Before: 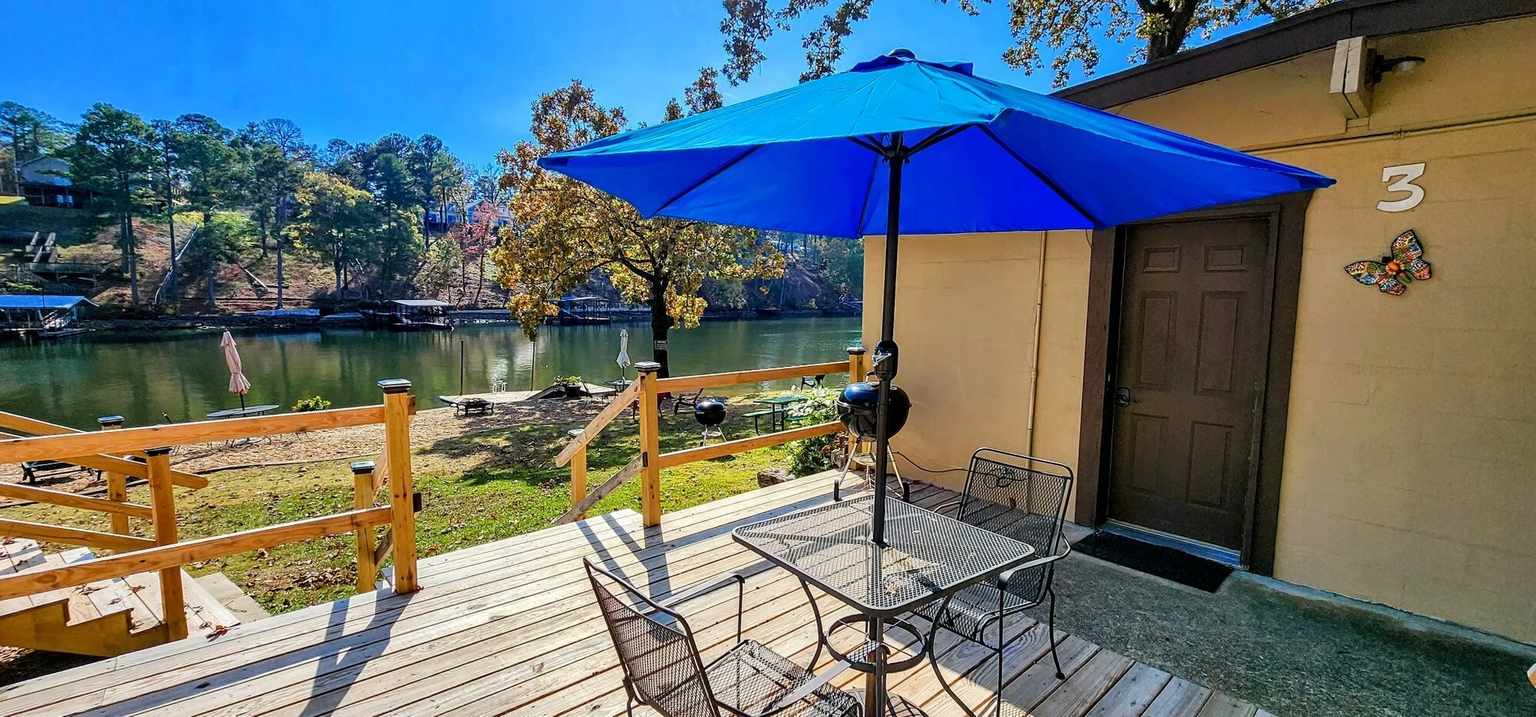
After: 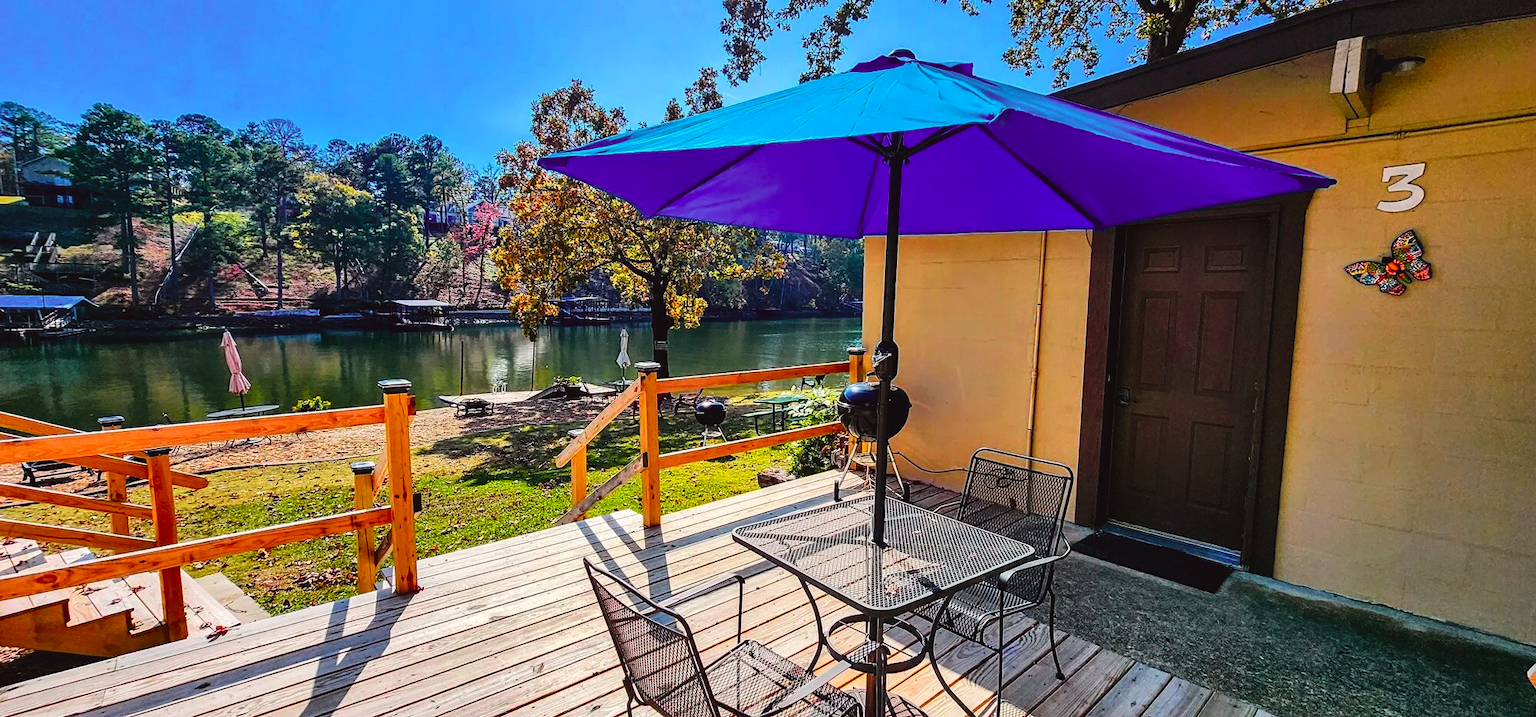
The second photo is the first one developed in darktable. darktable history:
tone curve: curves: ch0 [(0, 0) (0.106, 0.026) (0.275, 0.155) (0.392, 0.314) (0.513, 0.481) (0.657, 0.667) (1, 1)]; ch1 [(0, 0) (0.5, 0.511) (0.536, 0.579) (0.587, 0.69) (1, 1)]; ch2 [(0, 0) (0.5, 0.5) (0.55, 0.552) (0.625, 0.699) (1, 1)], color space Lab, independent channels, preserve colors none
exposure: black level correction -0.015, compensate highlight preservation false
